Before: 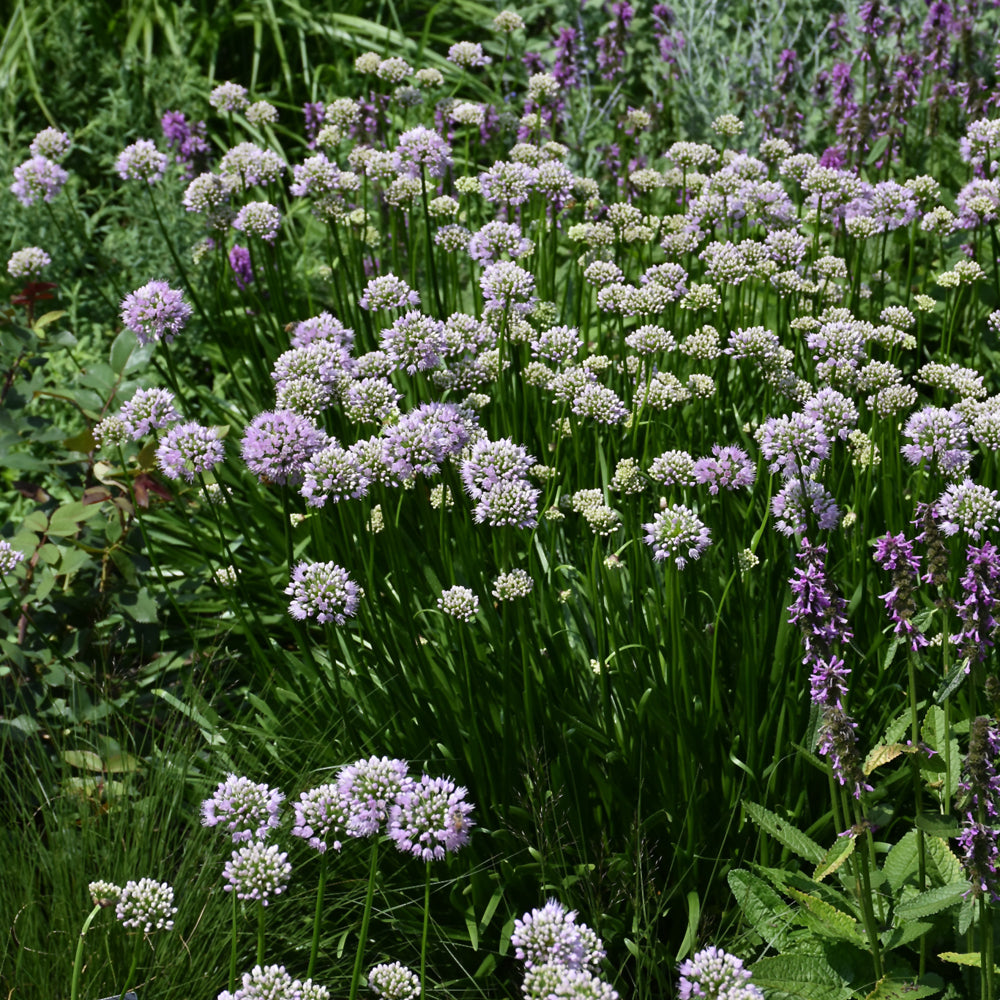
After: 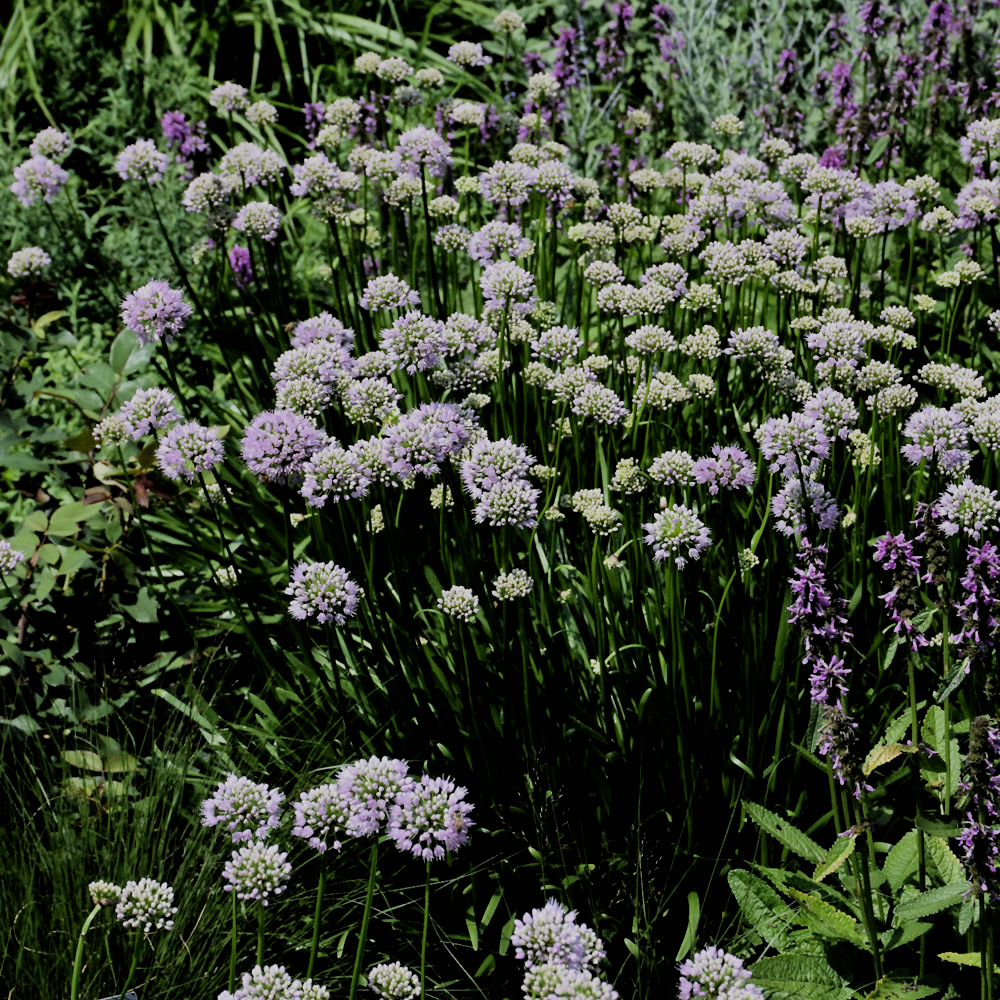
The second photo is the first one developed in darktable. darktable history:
filmic rgb: black relative exposure -4.17 EV, white relative exposure 5.13 EV, hardness 2.14, contrast 1.158
